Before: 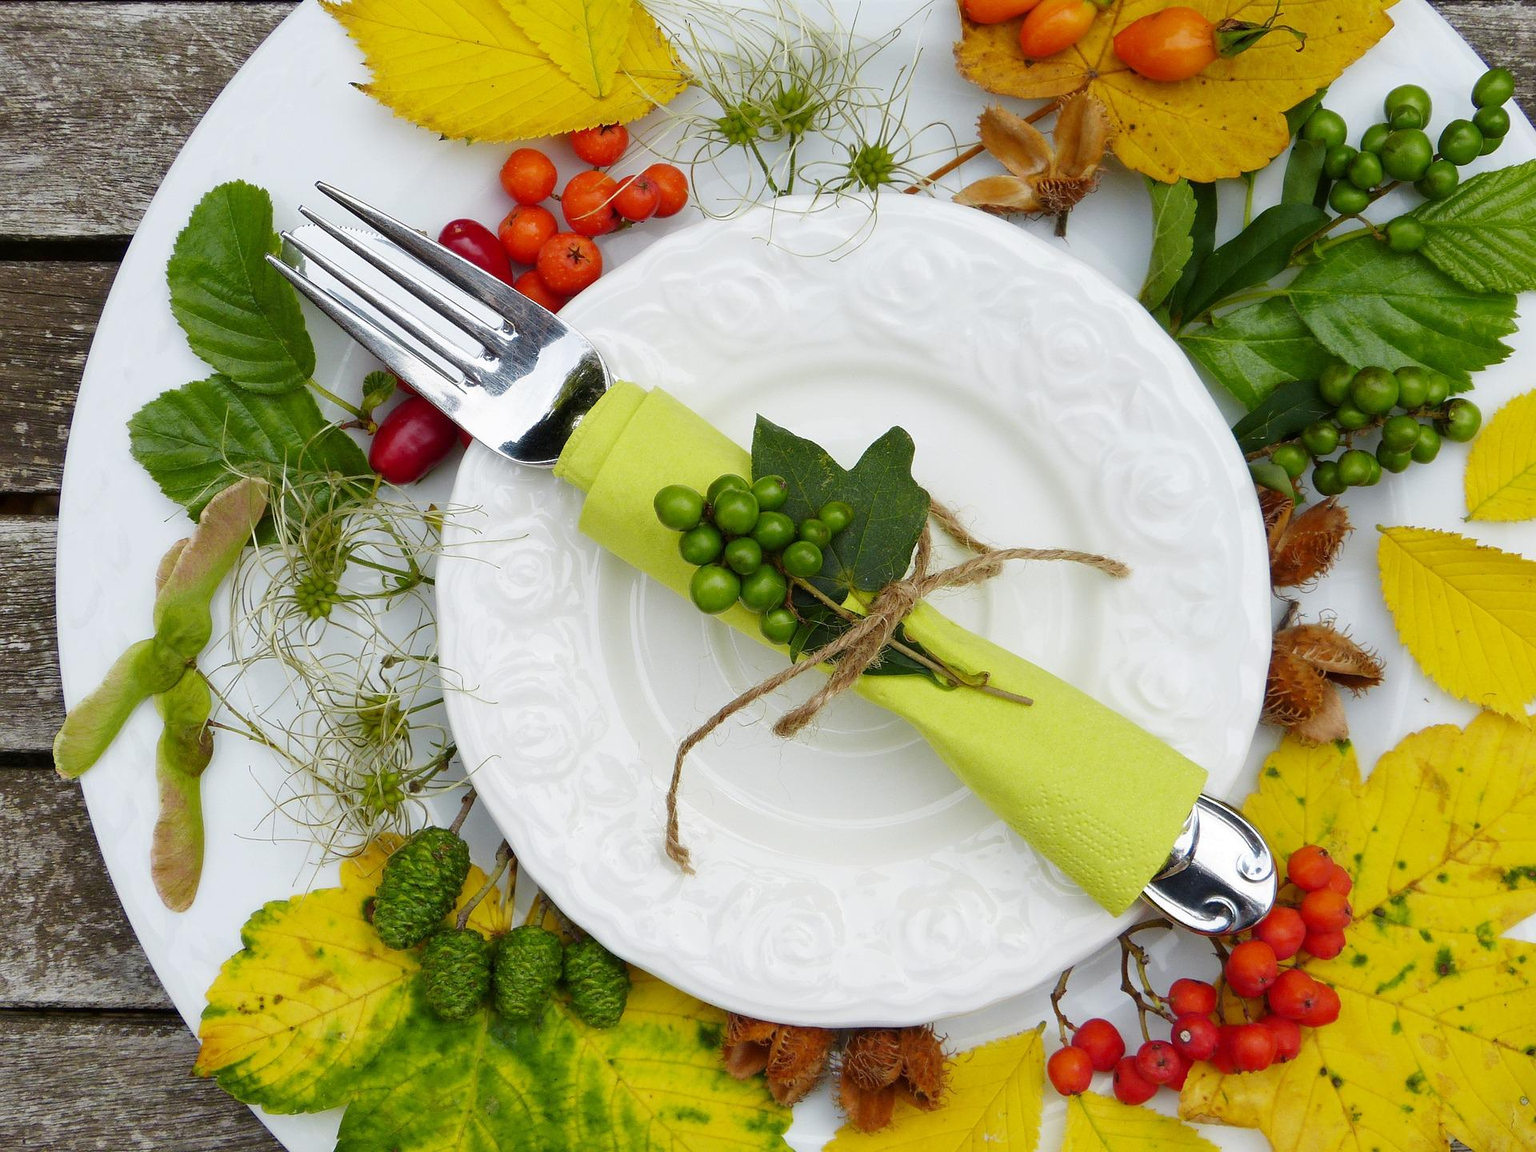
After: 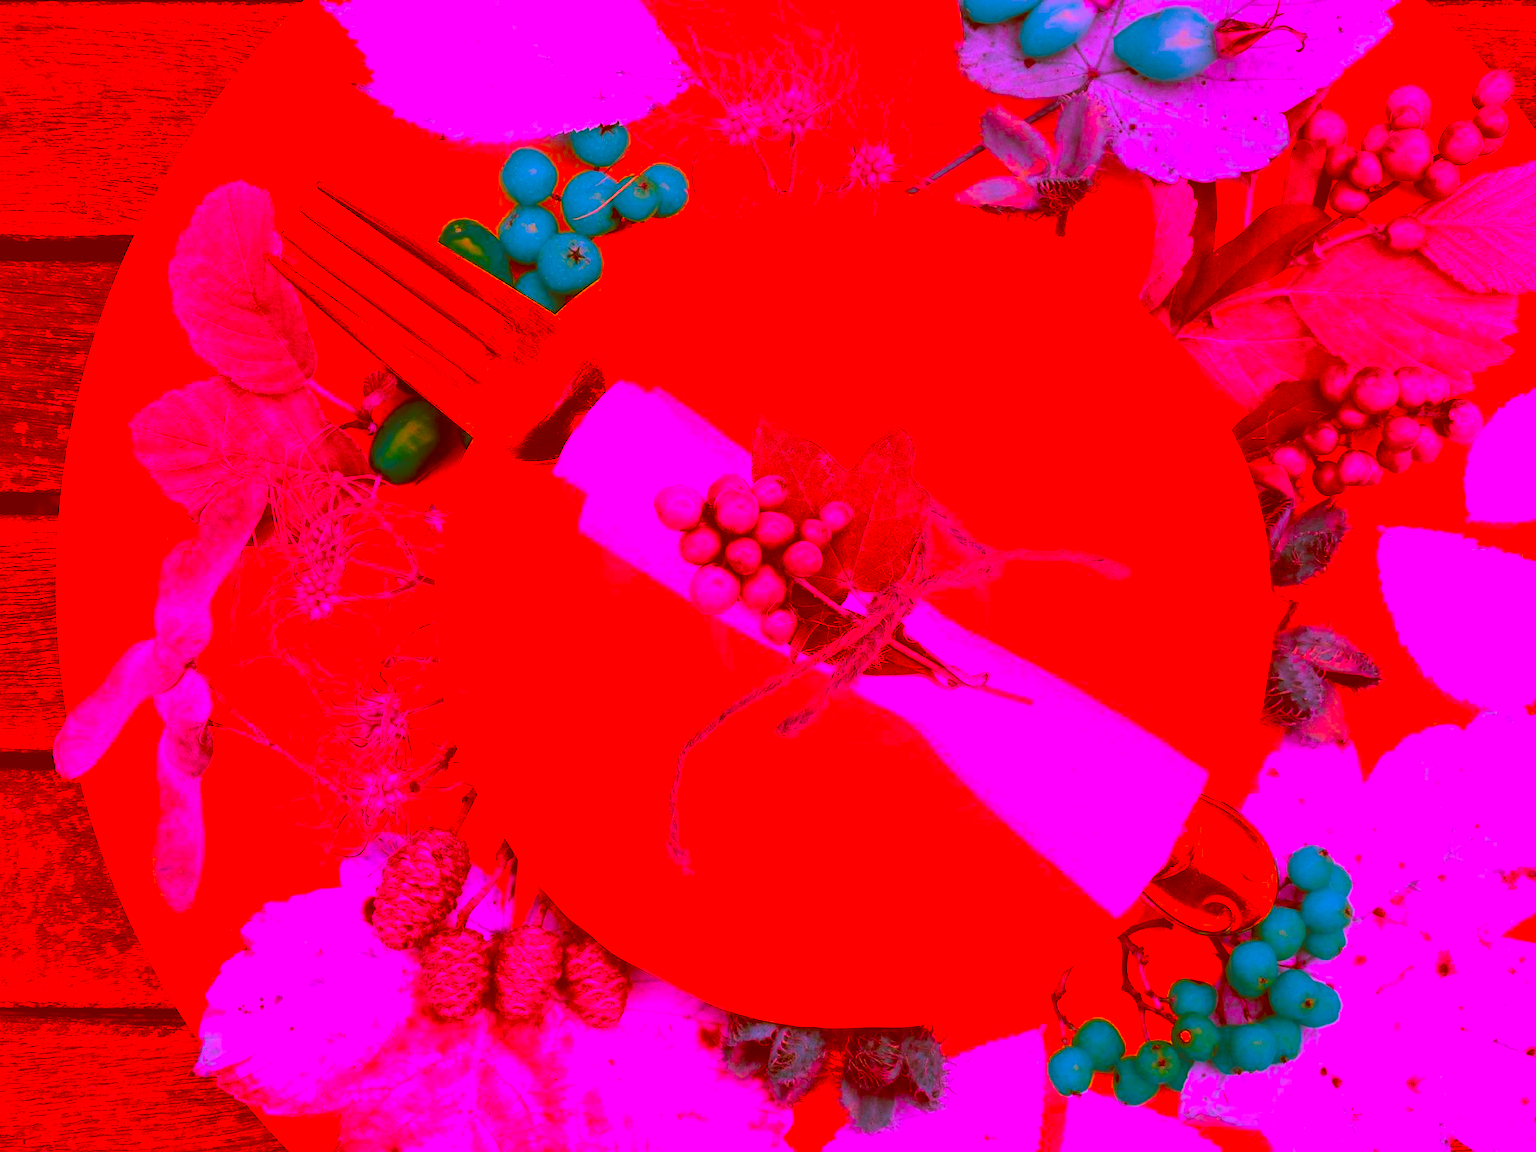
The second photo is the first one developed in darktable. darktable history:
filmic rgb: black relative exposure -7.65 EV, white relative exposure 4.56 EV, hardness 3.61, color science v6 (2022)
color correction: highlights a* -39.68, highlights b* -40, shadows a* -40, shadows b* -40, saturation -3
